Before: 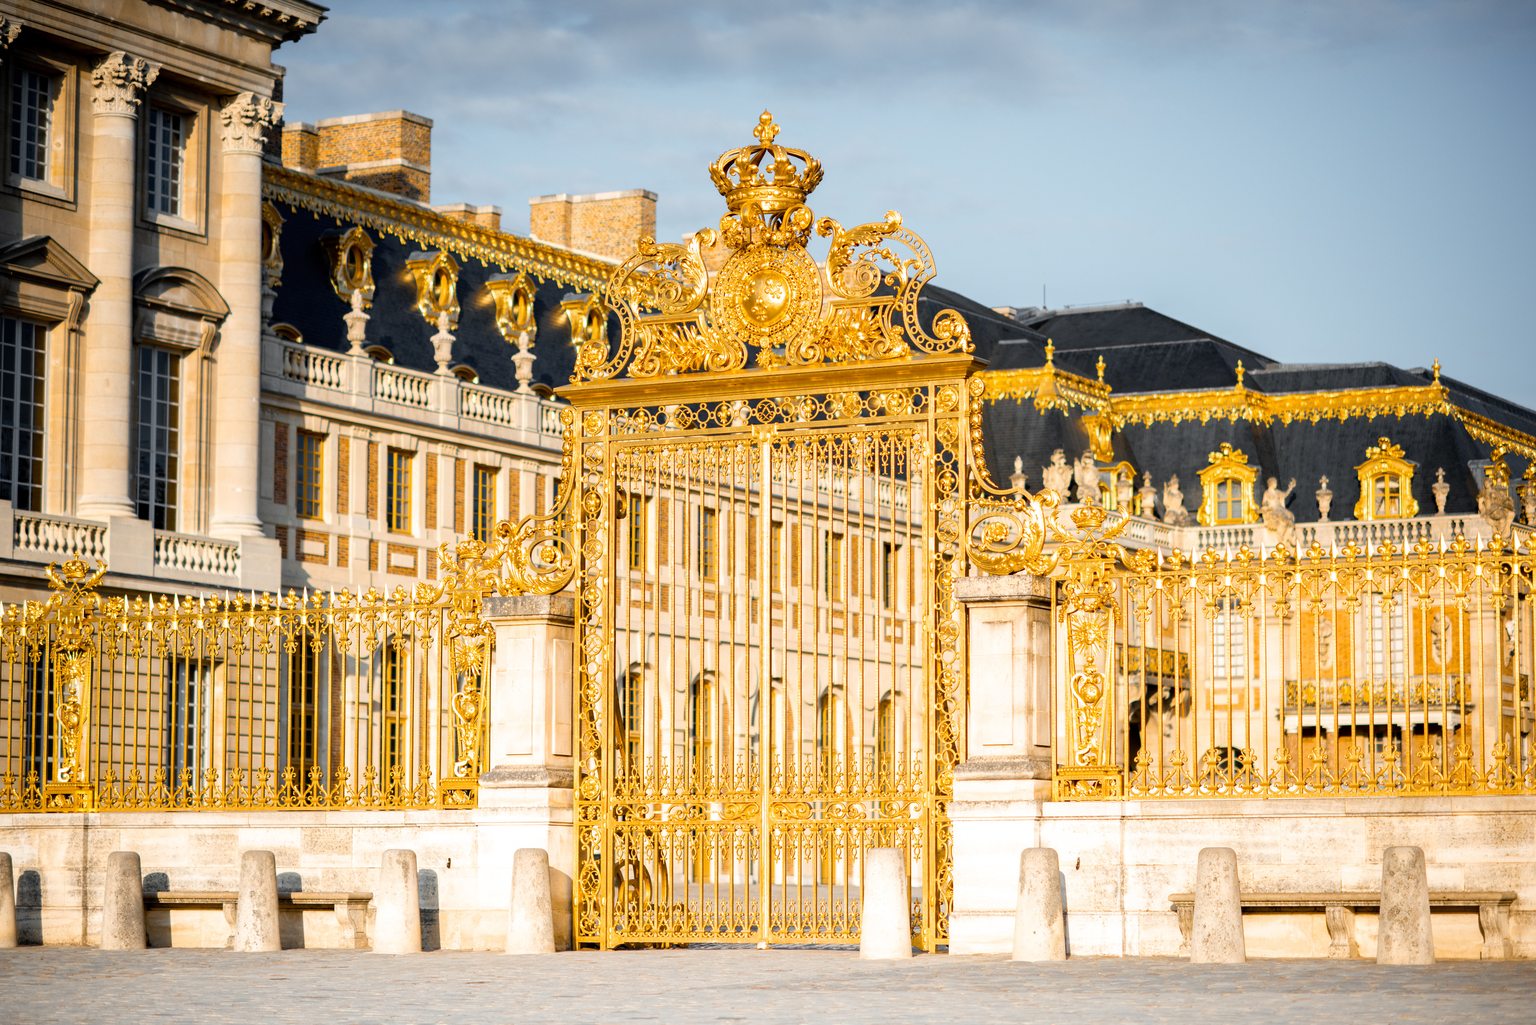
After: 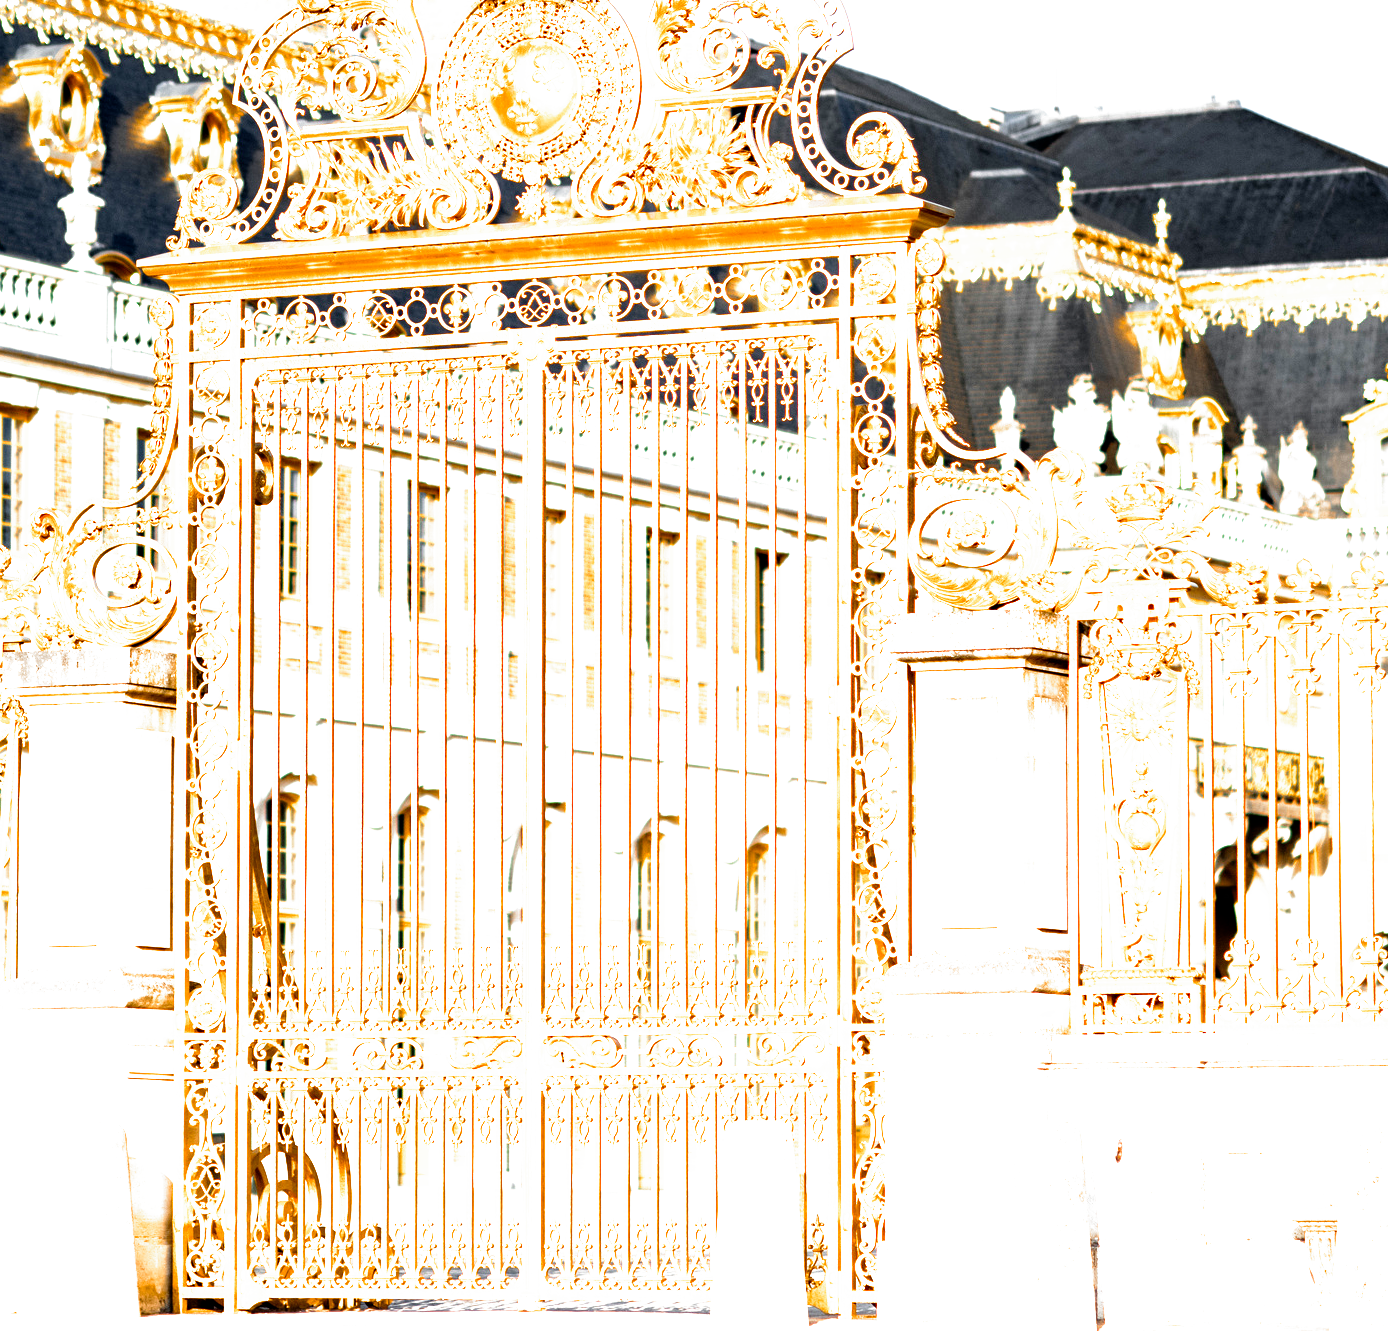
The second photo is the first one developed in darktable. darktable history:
filmic rgb: black relative exposure -8.19 EV, white relative exposure 2.2 EV, target white luminance 99.899%, hardness 7.17, latitude 75.33%, contrast 1.316, highlights saturation mix -1.79%, shadows ↔ highlights balance 30.39%, preserve chrominance no, color science v5 (2021)
crop: left 31.311%, top 24.344%, right 20.445%, bottom 6.298%
exposure: black level correction 0, exposure 1.107 EV, compensate exposure bias true, compensate highlight preservation false
